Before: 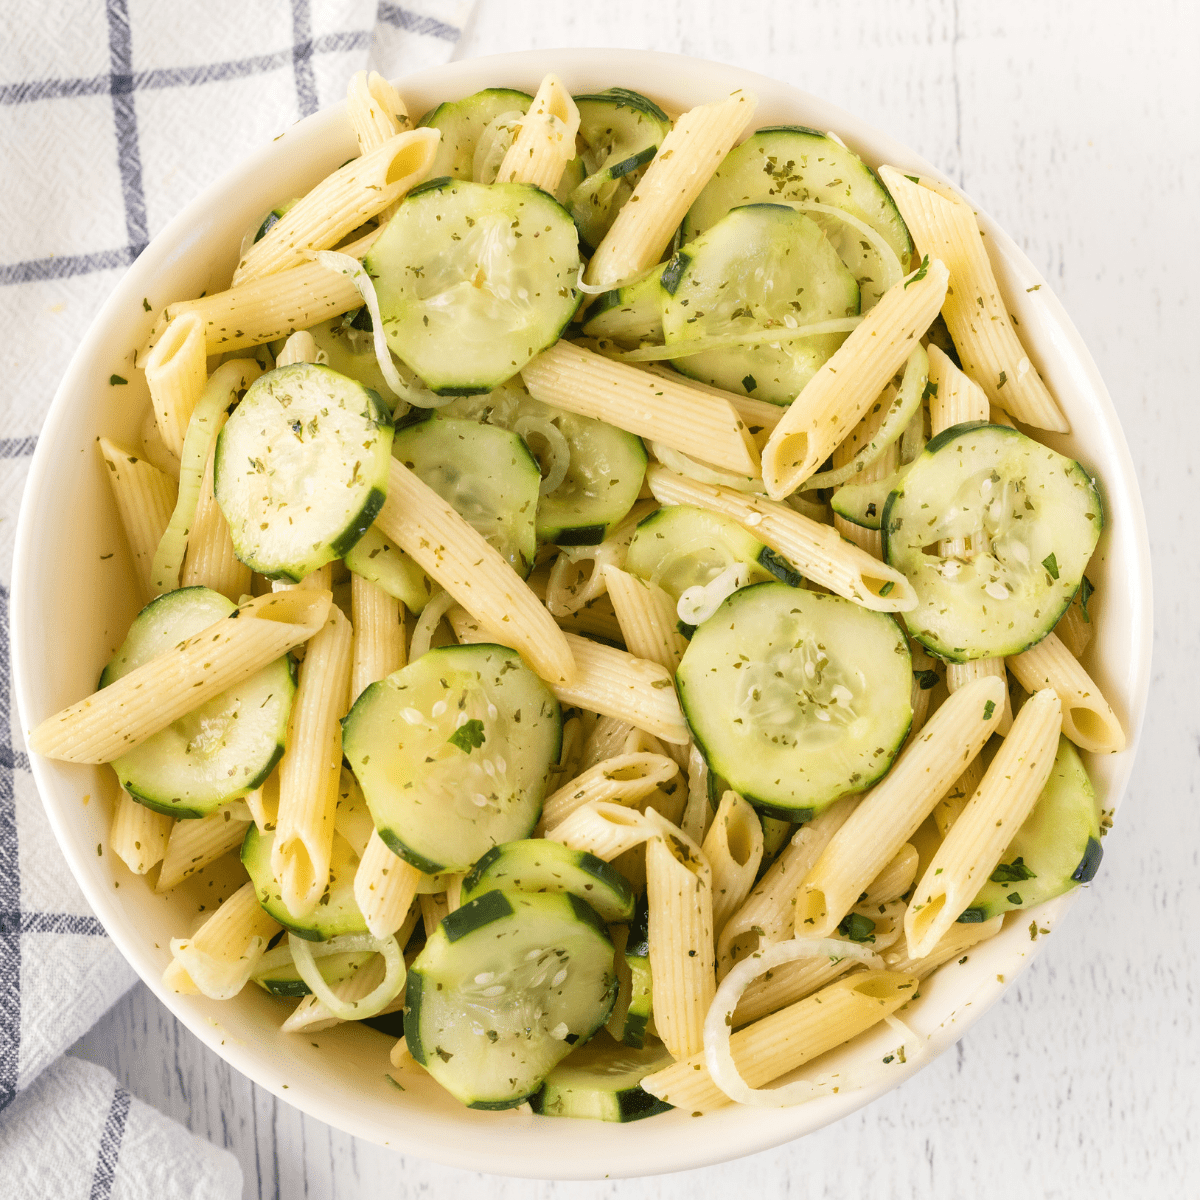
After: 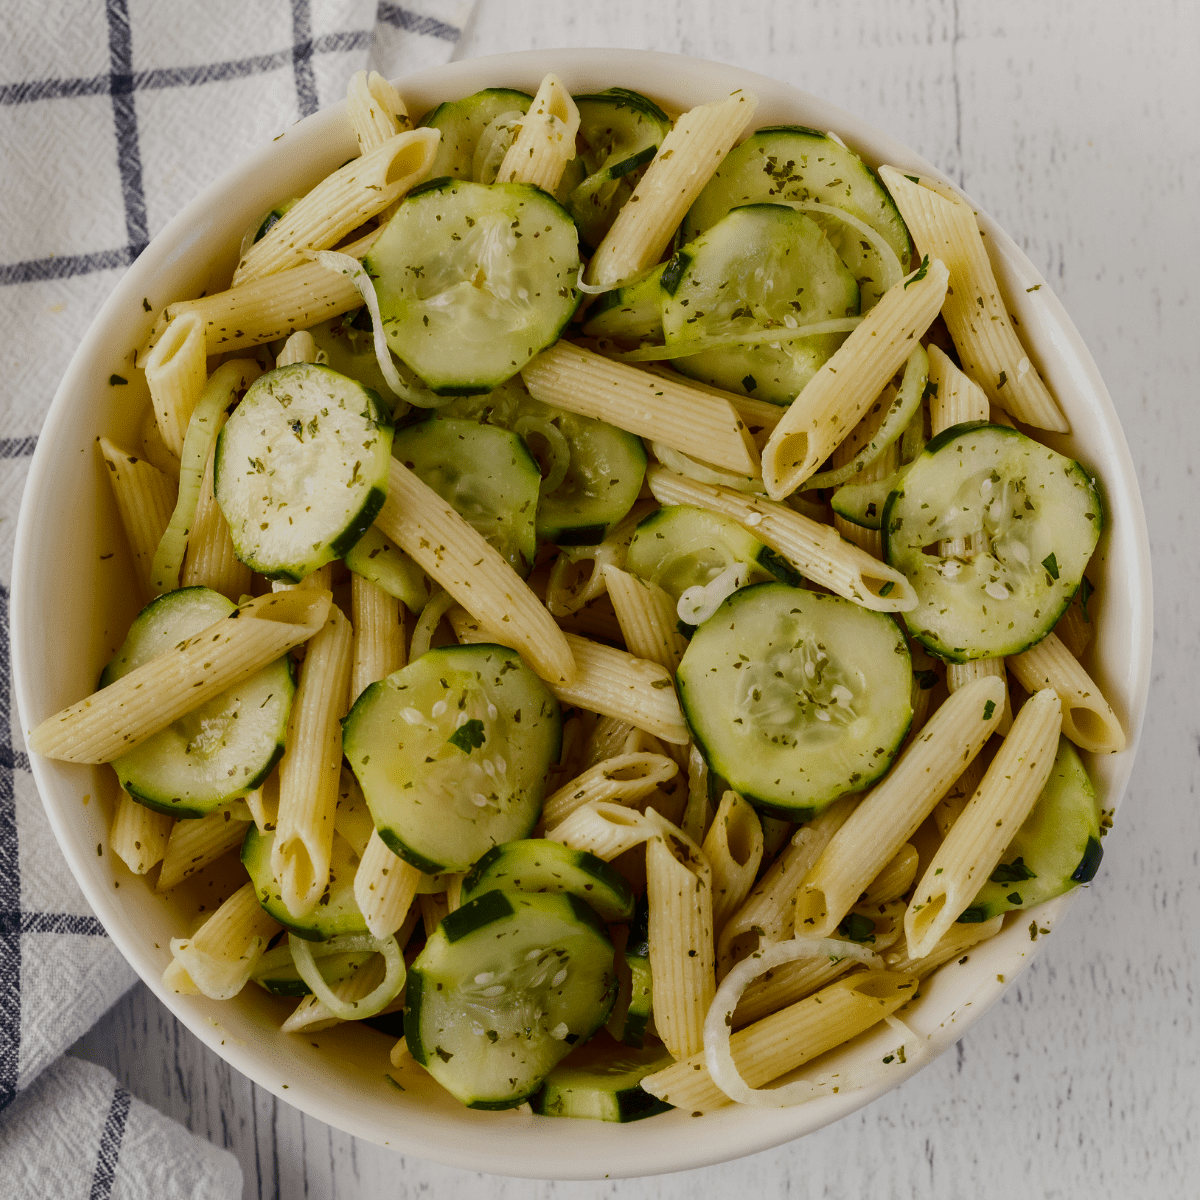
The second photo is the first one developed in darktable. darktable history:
color balance: contrast -15%
contrast brightness saturation: contrast 0.09, brightness -0.59, saturation 0.17
